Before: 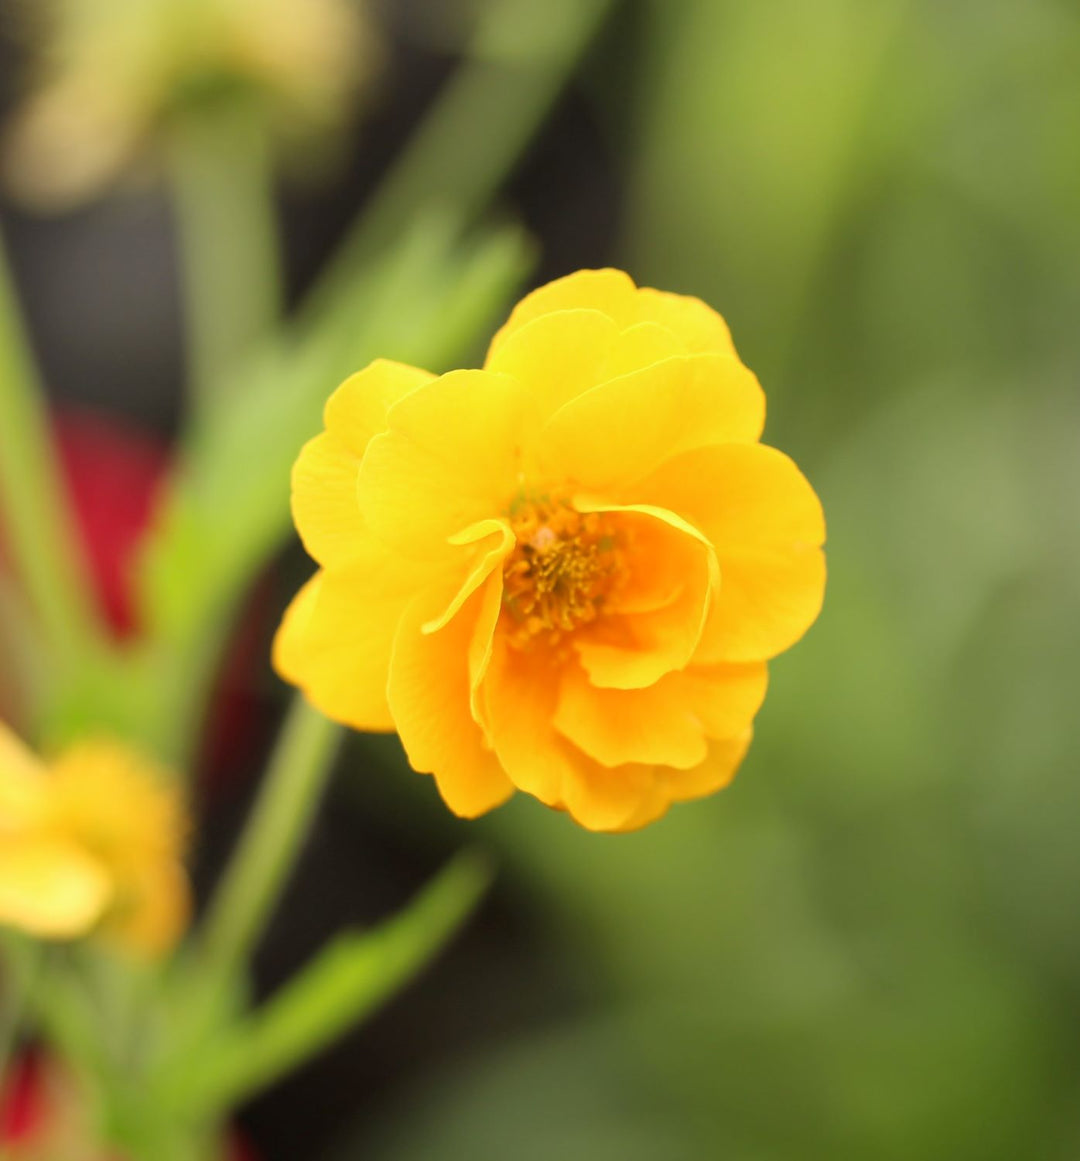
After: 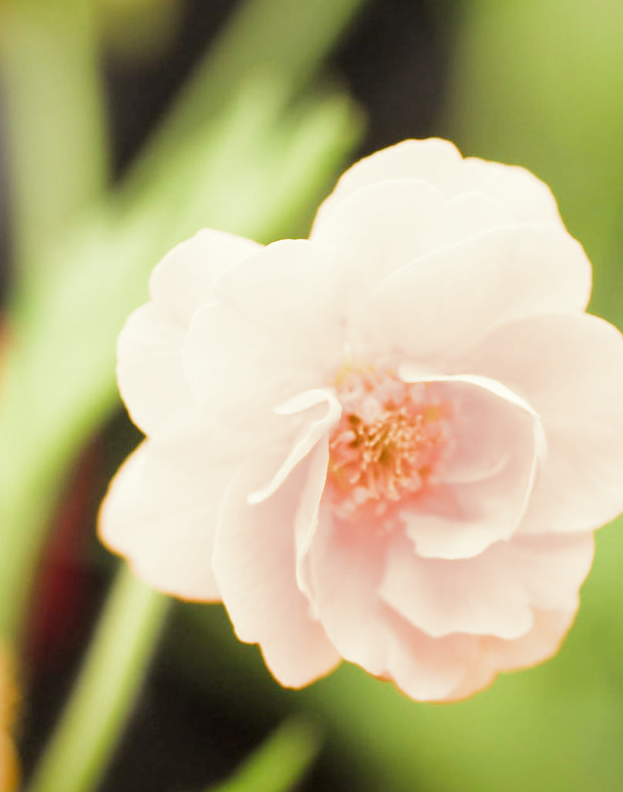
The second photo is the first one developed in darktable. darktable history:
crop: left 16.202%, top 11.208%, right 26.045%, bottom 20.557%
filmic rgb: middle gray luminance 9.23%, black relative exposure -10.55 EV, white relative exposure 3.45 EV, threshold 6 EV, target black luminance 0%, hardness 5.98, latitude 59.69%, contrast 1.087, highlights saturation mix 5%, shadows ↔ highlights balance 29.23%, add noise in highlights 0, color science v3 (2019), use custom middle-gray values true, iterations of high-quality reconstruction 0, contrast in highlights soft, enable highlight reconstruction true
vignetting: brightness -0.233, saturation 0.141
